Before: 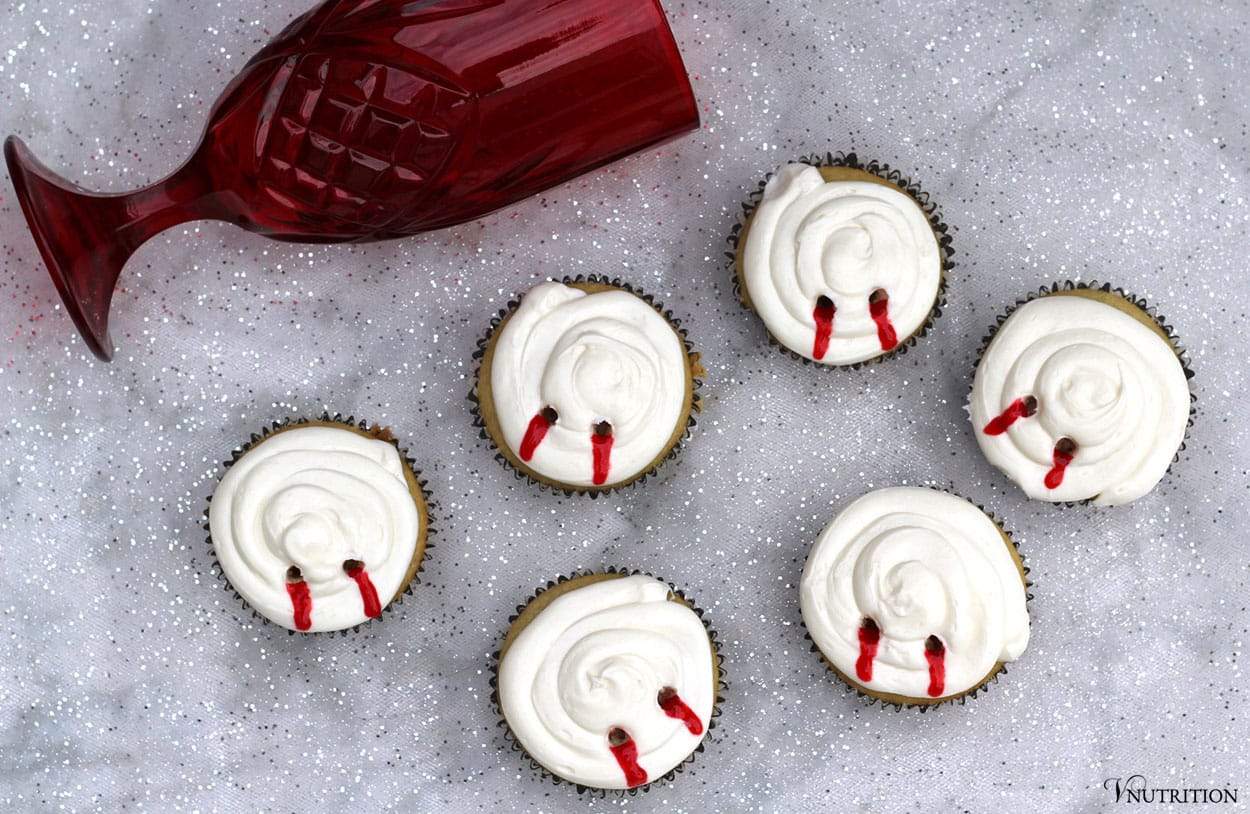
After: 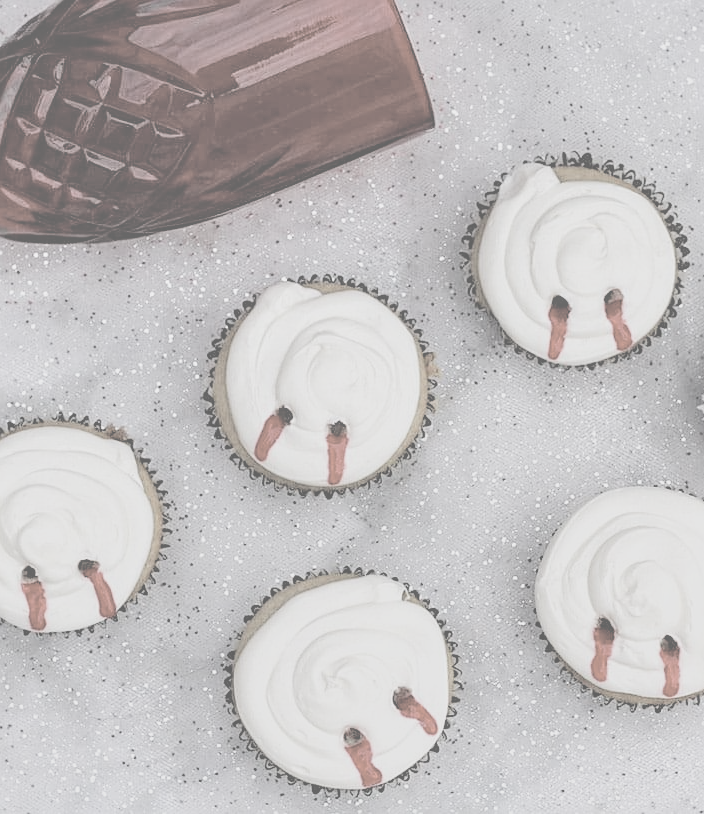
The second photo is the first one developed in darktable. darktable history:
local contrast: detail 130%
crop: left 21.265%, right 22.372%
contrast equalizer: y [[0.6 ×6], [0.55 ×6], [0 ×6], [0 ×6], [0 ×6]], mix 0.15
filmic rgb: black relative exposure -7.97 EV, white relative exposure 4 EV, hardness 4.14, contrast 0.999
sharpen: on, module defaults
contrast brightness saturation: contrast -0.315, brightness 0.734, saturation -0.777
